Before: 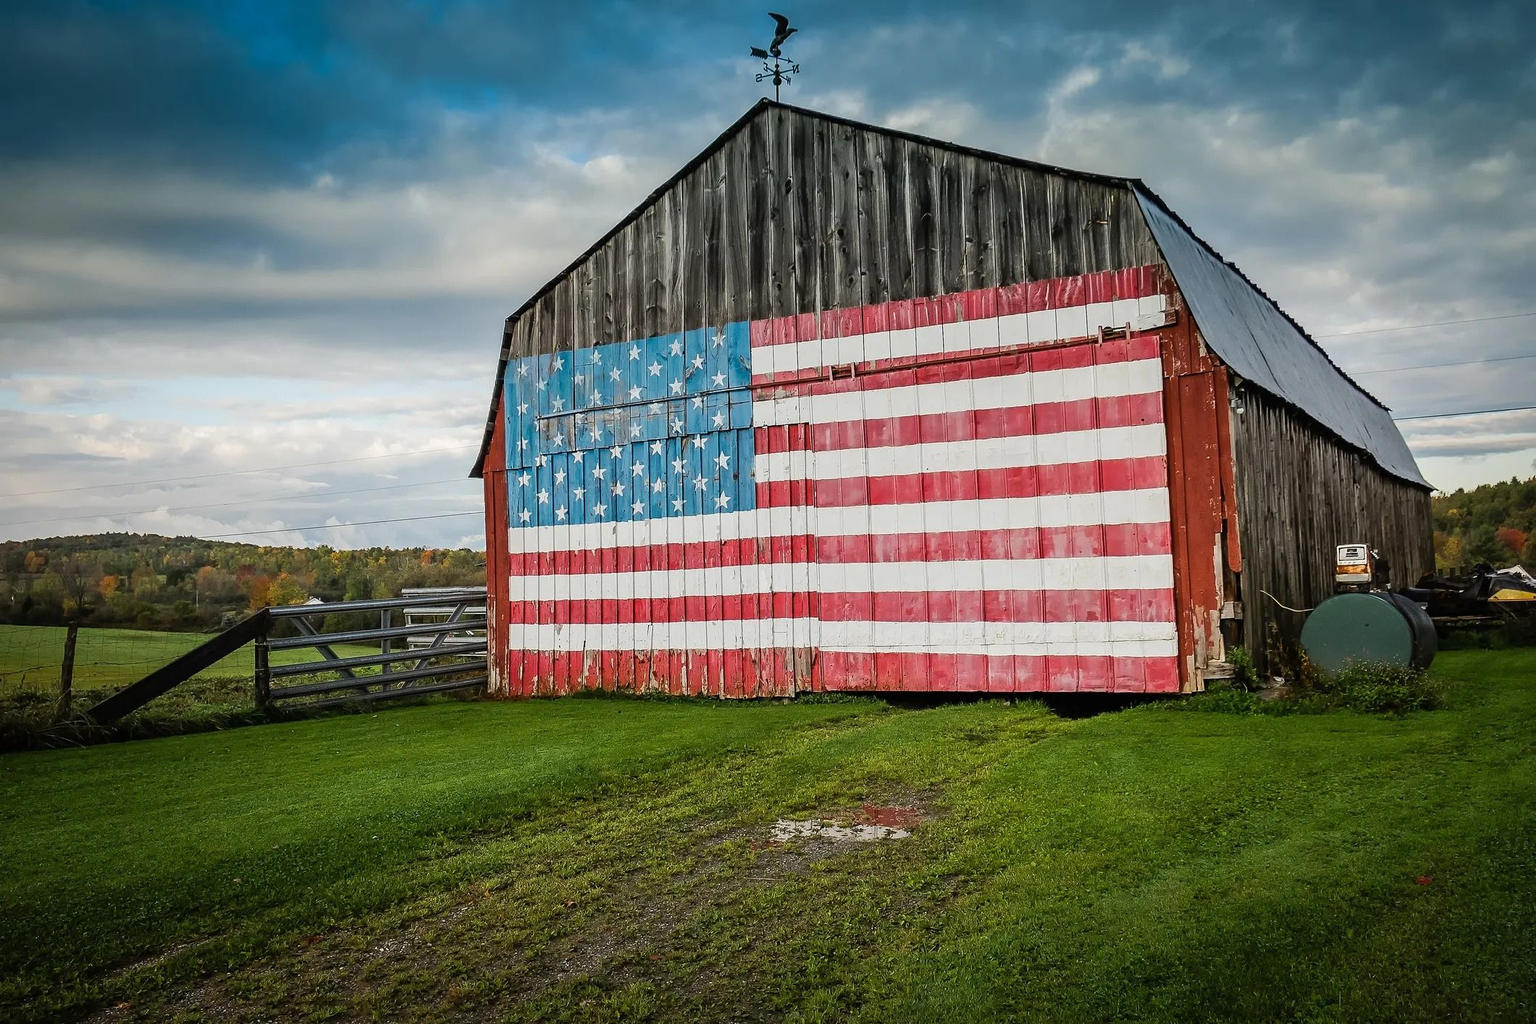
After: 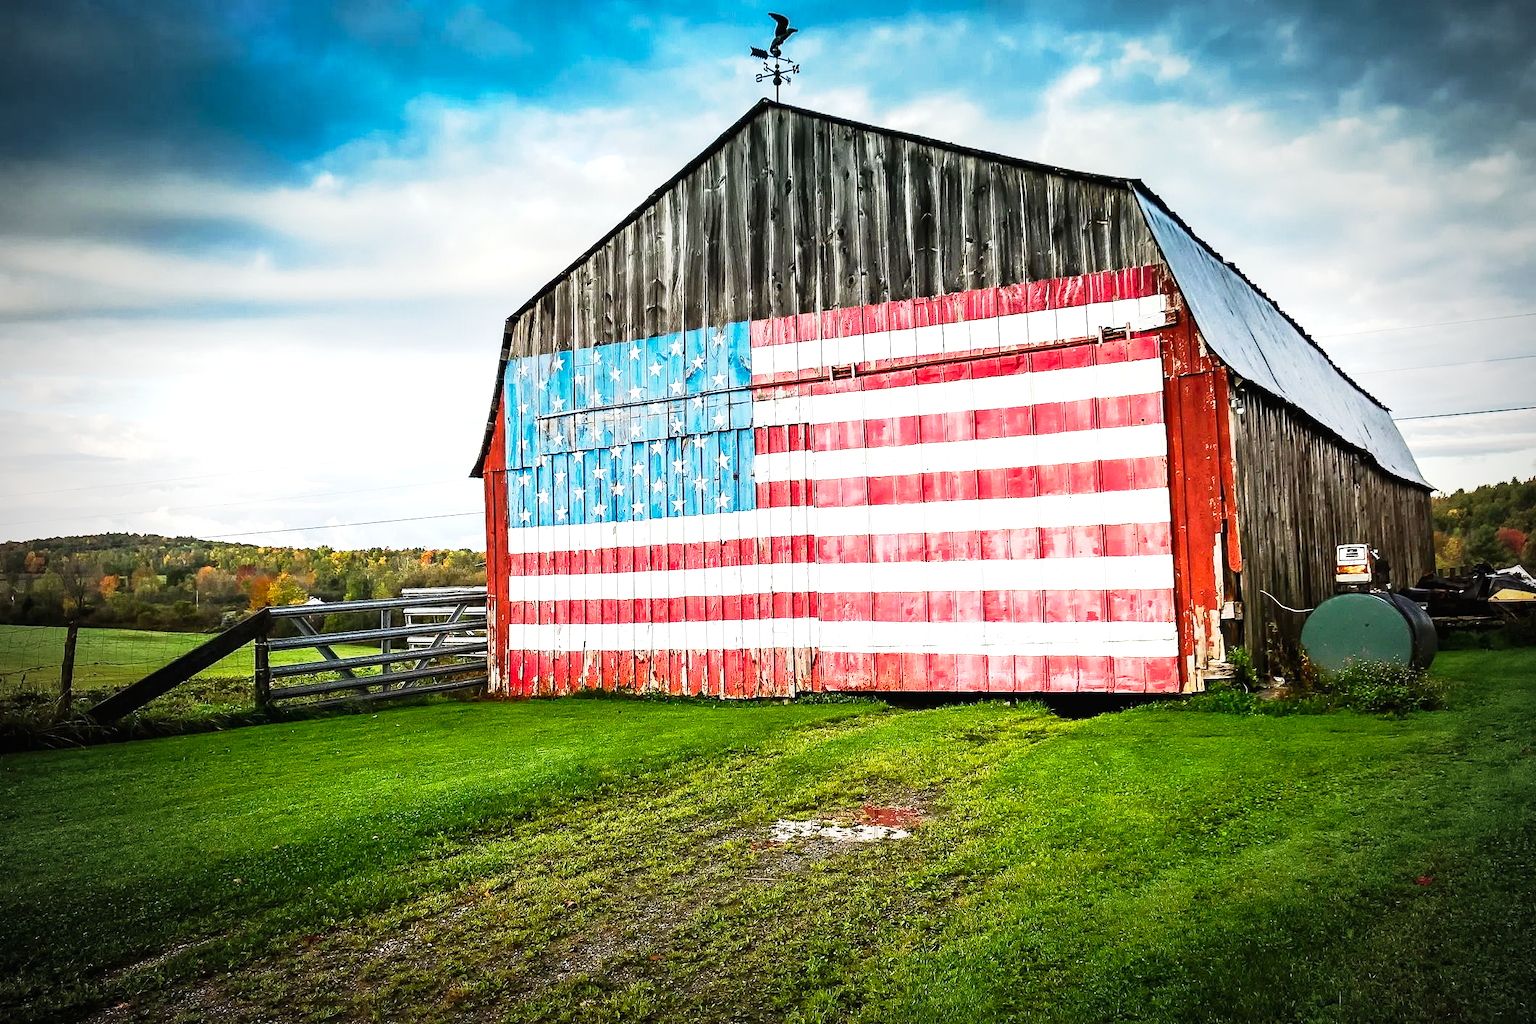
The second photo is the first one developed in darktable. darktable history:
exposure: black level correction 0, exposure 1.123 EV, compensate highlight preservation false
tone equalizer: -8 EV 0.254 EV, -7 EV 0.395 EV, -6 EV 0.414 EV, -5 EV 0.265 EV, -3 EV -0.265 EV, -2 EV -0.397 EV, -1 EV -0.411 EV, +0 EV -0.281 EV
tone curve: curves: ch0 [(0.016, 0.011) (0.084, 0.026) (0.469, 0.508) (0.721, 0.862) (1, 1)], preserve colors none
vignetting: fall-off start 74.82%, width/height ratio 1.077, unbound false
